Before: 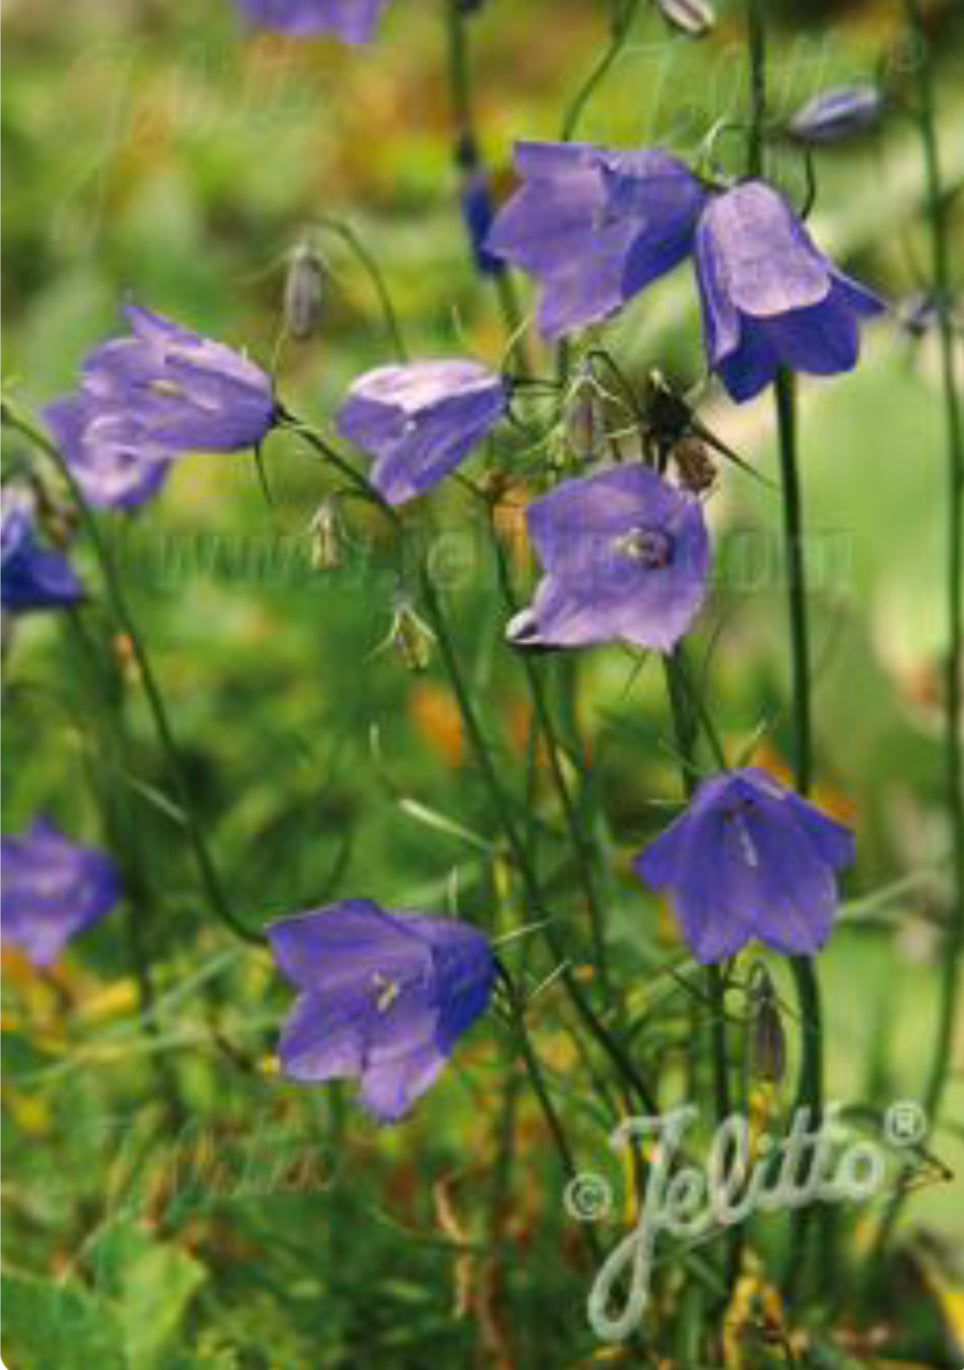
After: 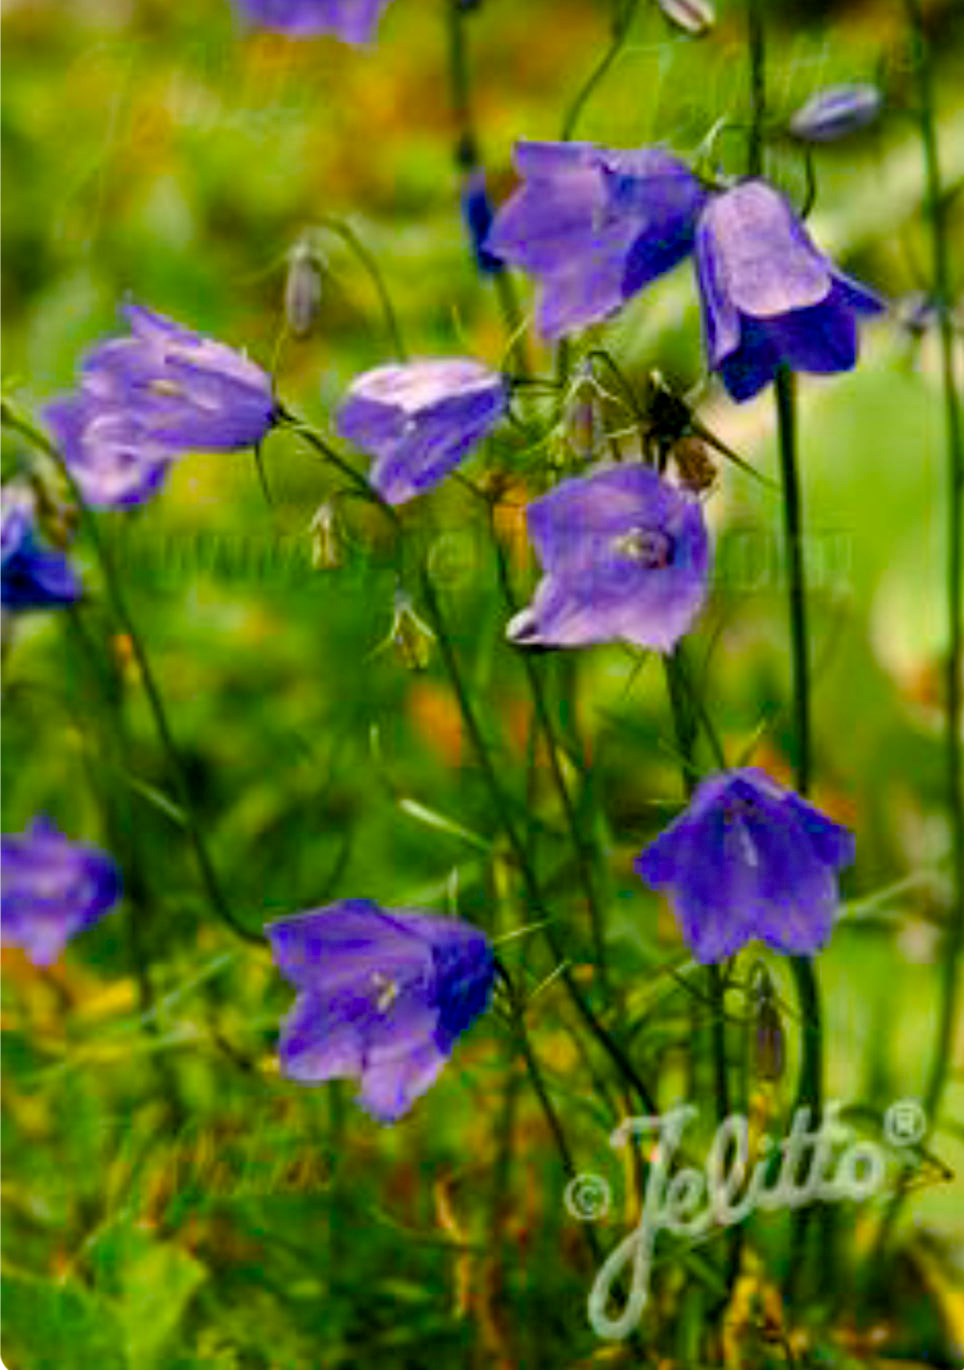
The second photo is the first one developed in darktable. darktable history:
exposure: exposure 0.014 EV, compensate exposure bias true, compensate highlight preservation false
color correction: highlights b* 0.061
color balance rgb: global offset › luminance -0.872%, perceptual saturation grading › global saturation 44.954%, perceptual saturation grading › highlights -25.448%, perceptual saturation grading › shadows 49.833%, global vibrance 9.471%
